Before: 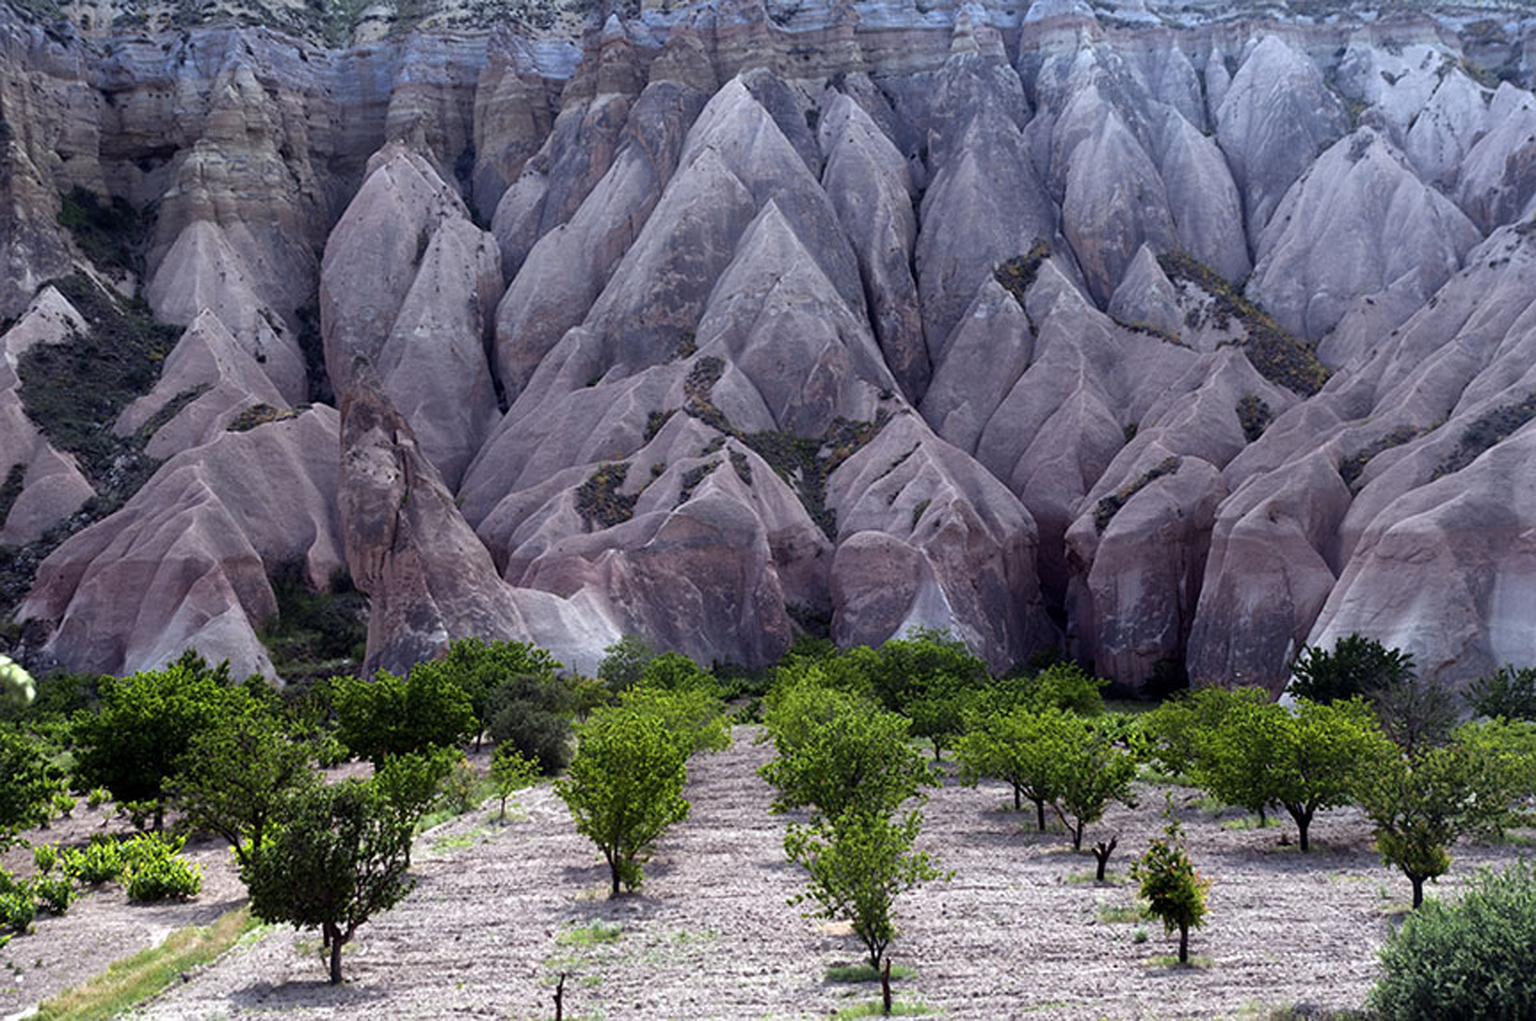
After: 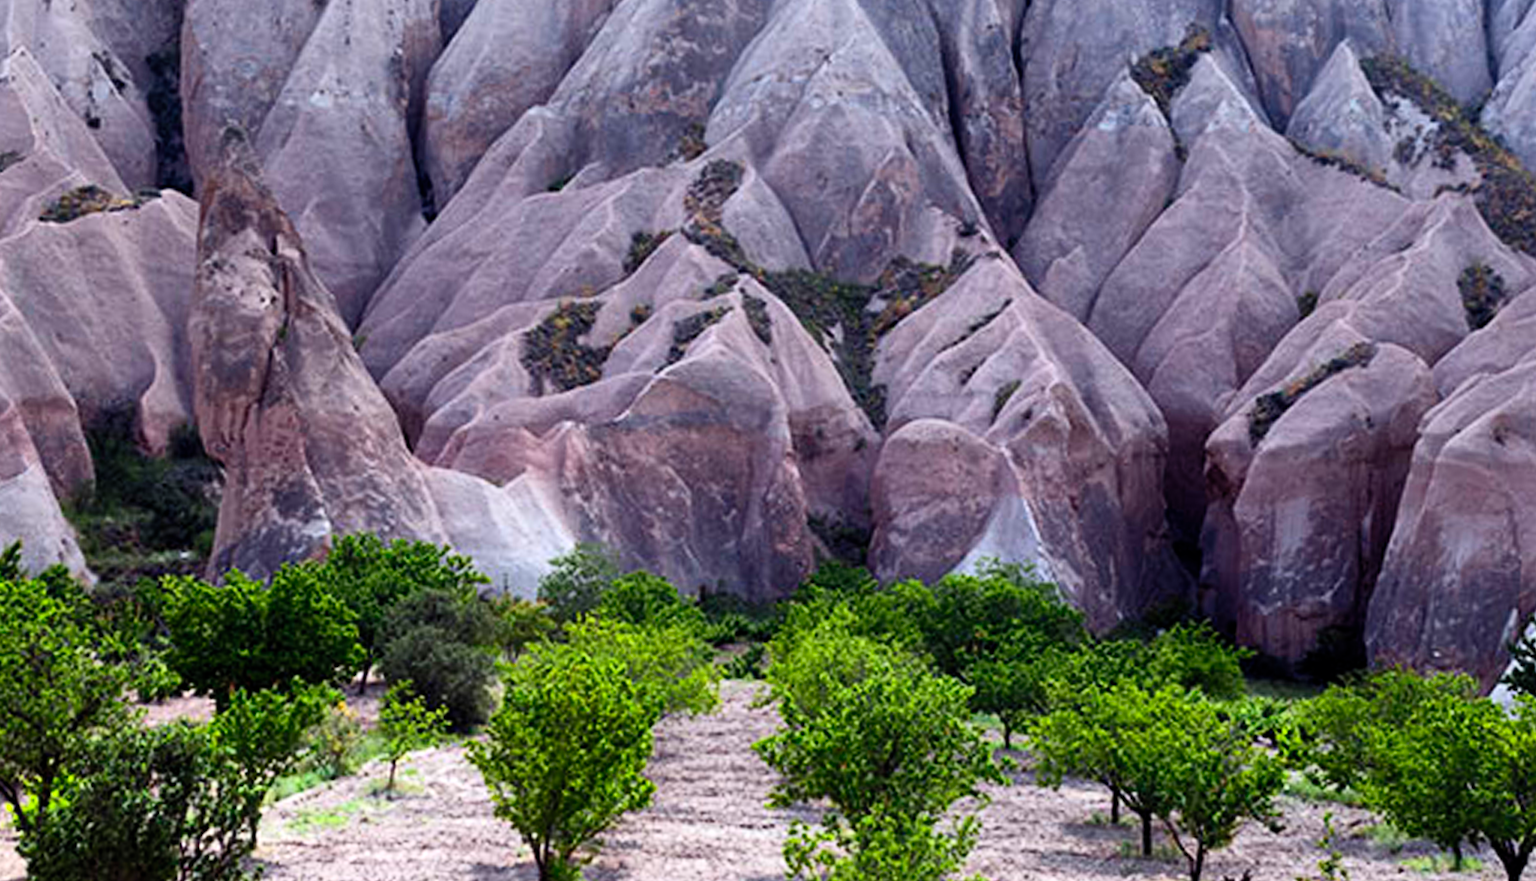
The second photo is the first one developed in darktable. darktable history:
crop and rotate: angle -3.71°, left 9.917%, top 20.957%, right 12.212%, bottom 11.828%
contrast brightness saturation: contrast 0.204, brightness 0.165, saturation 0.225
